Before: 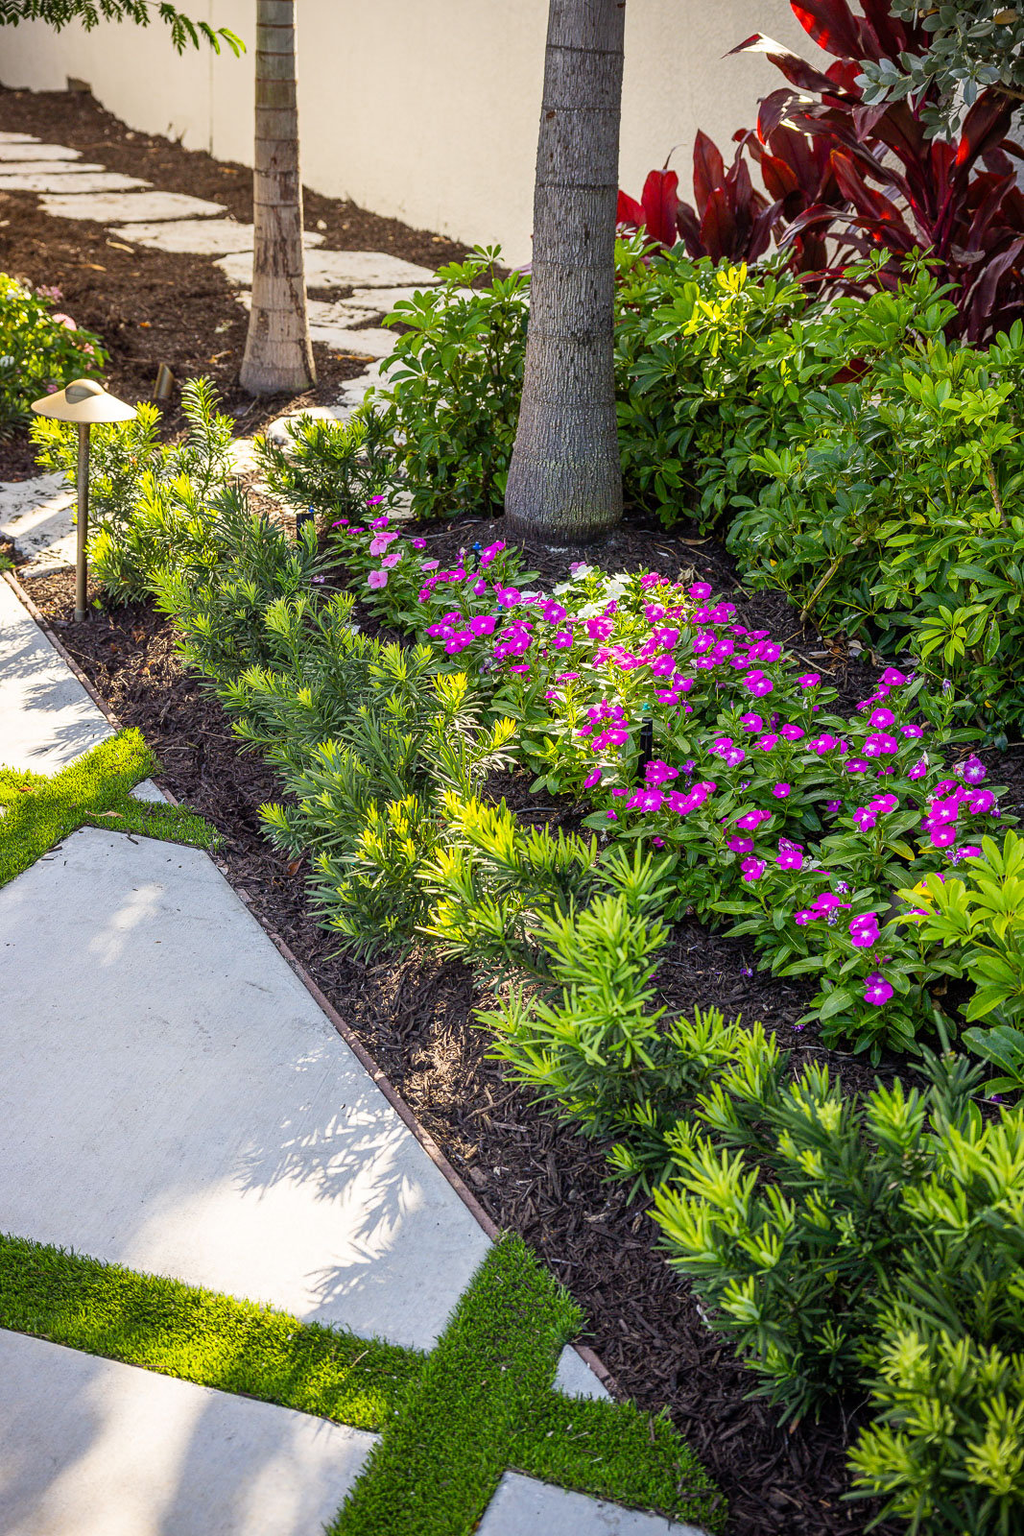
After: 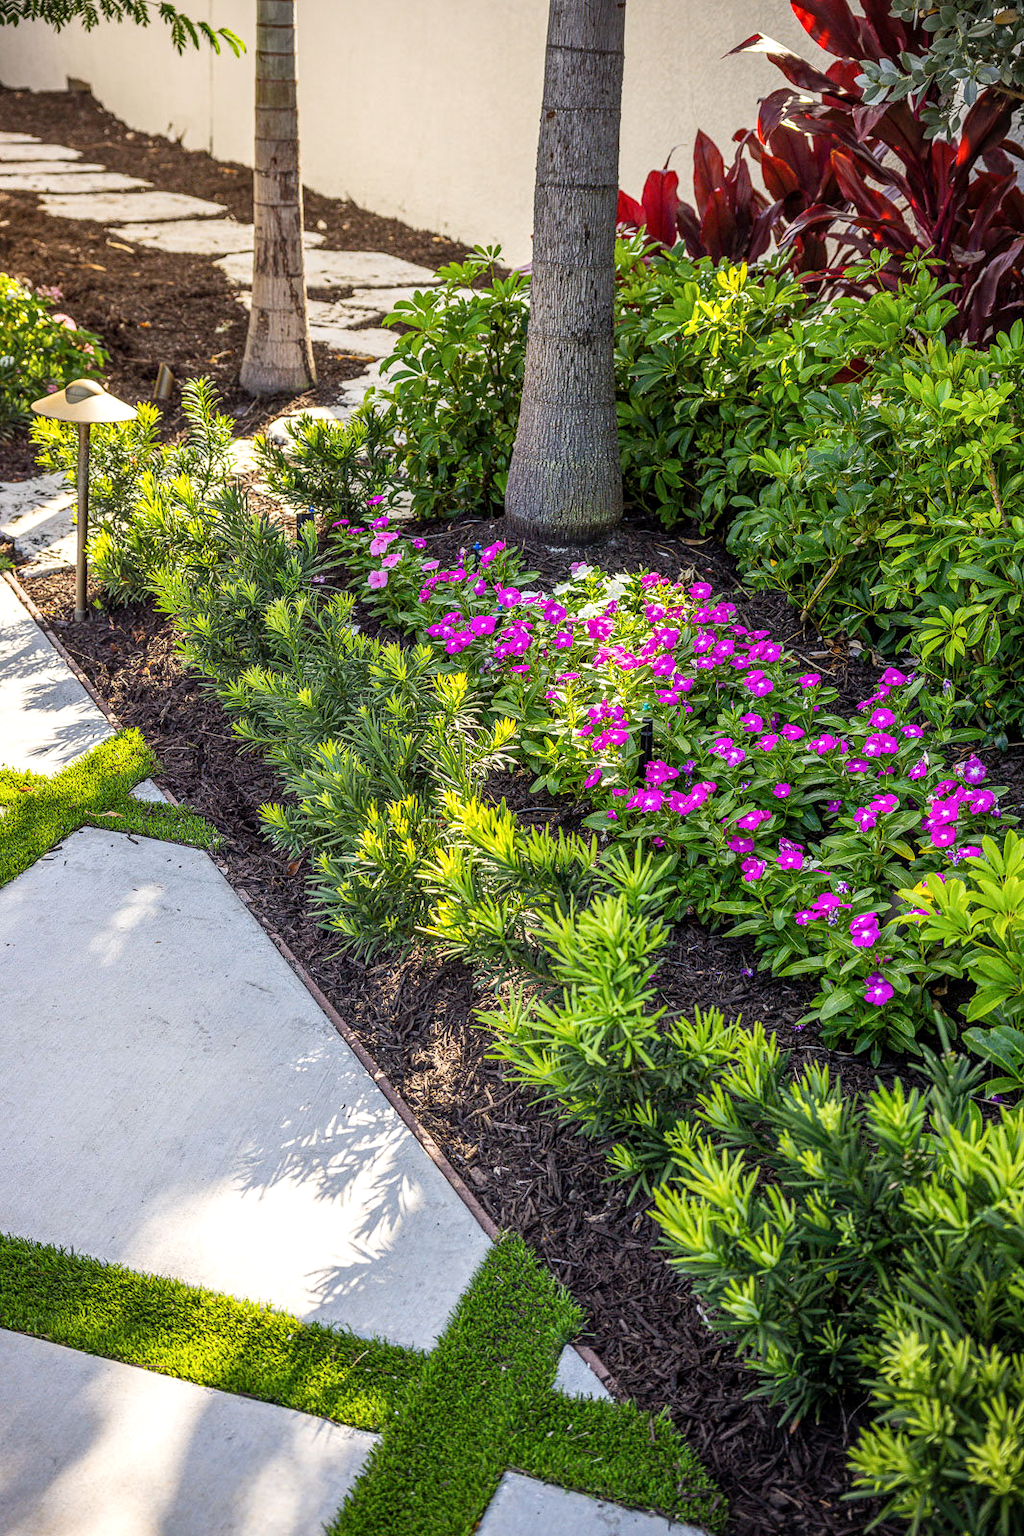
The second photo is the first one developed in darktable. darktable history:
local contrast: on, module defaults
exposure: black level correction -0.001, exposure 0.08 EV, compensate highlight preservation false
